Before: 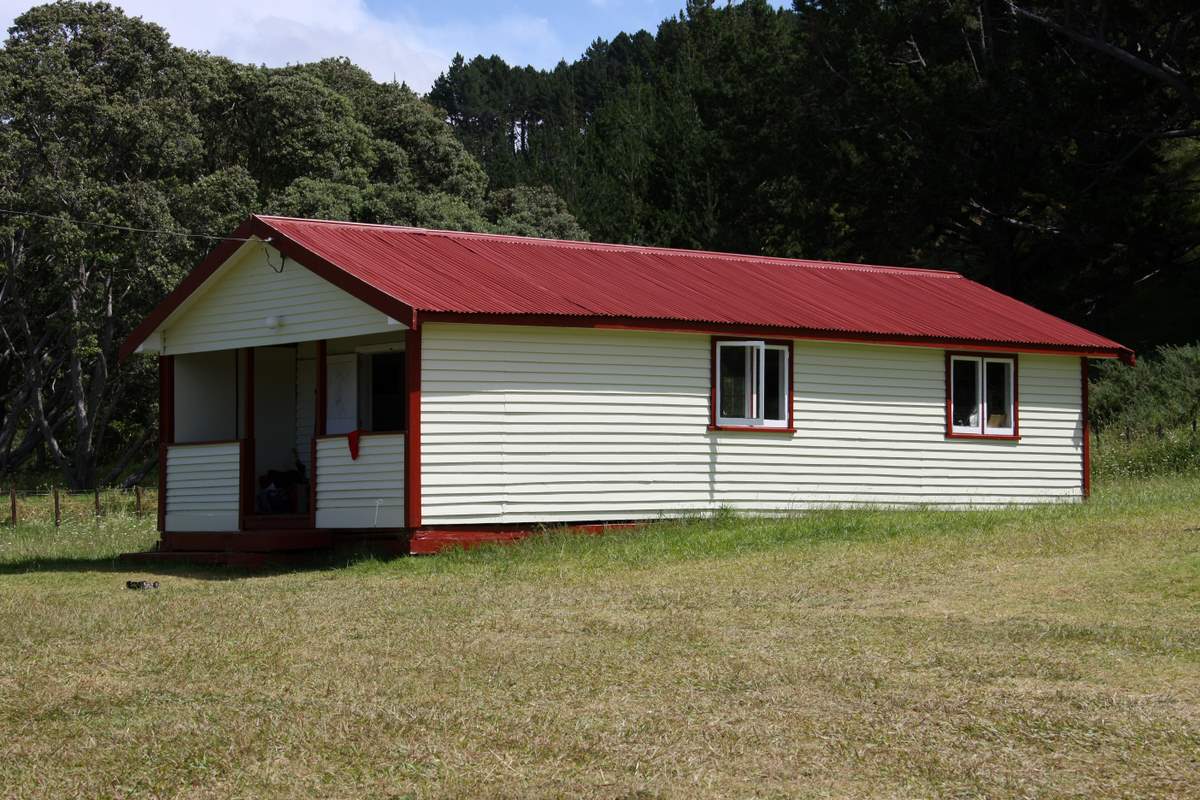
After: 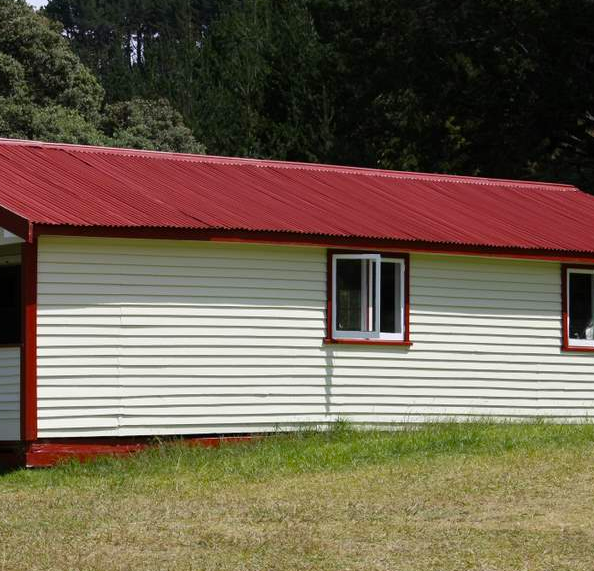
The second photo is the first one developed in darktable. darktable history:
crop: left 32.075%, top 10.976%, right 18.355%, bottom 17.596%
color balance: output saturation 110%
tone equalizer: on, module defaults
